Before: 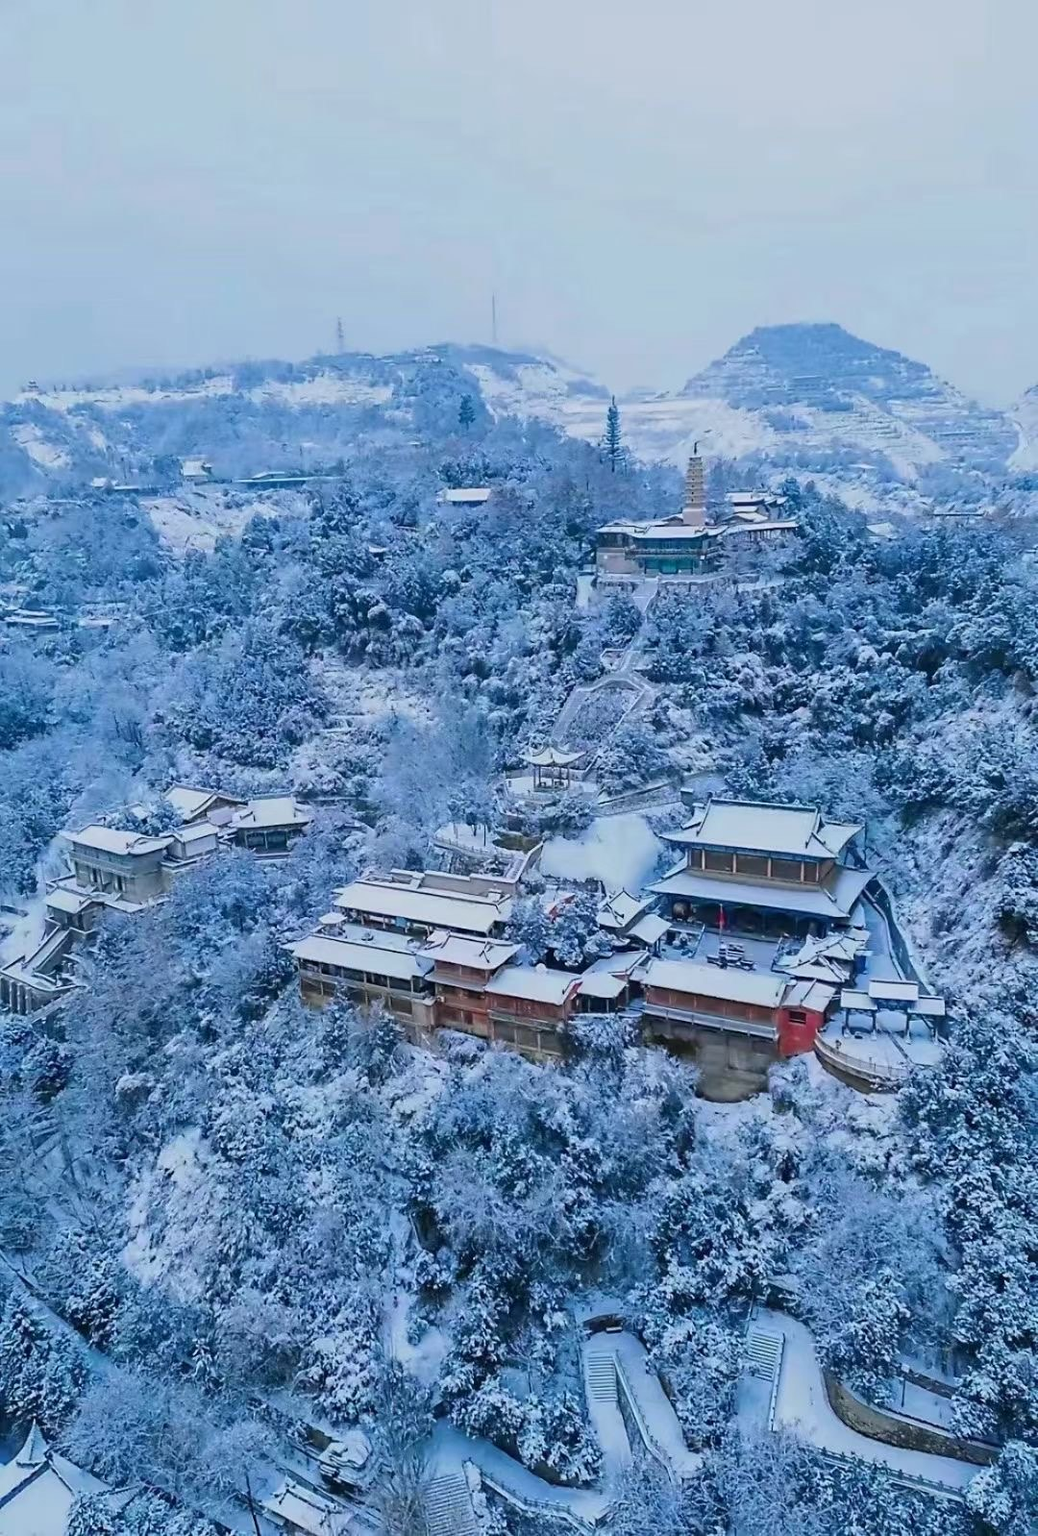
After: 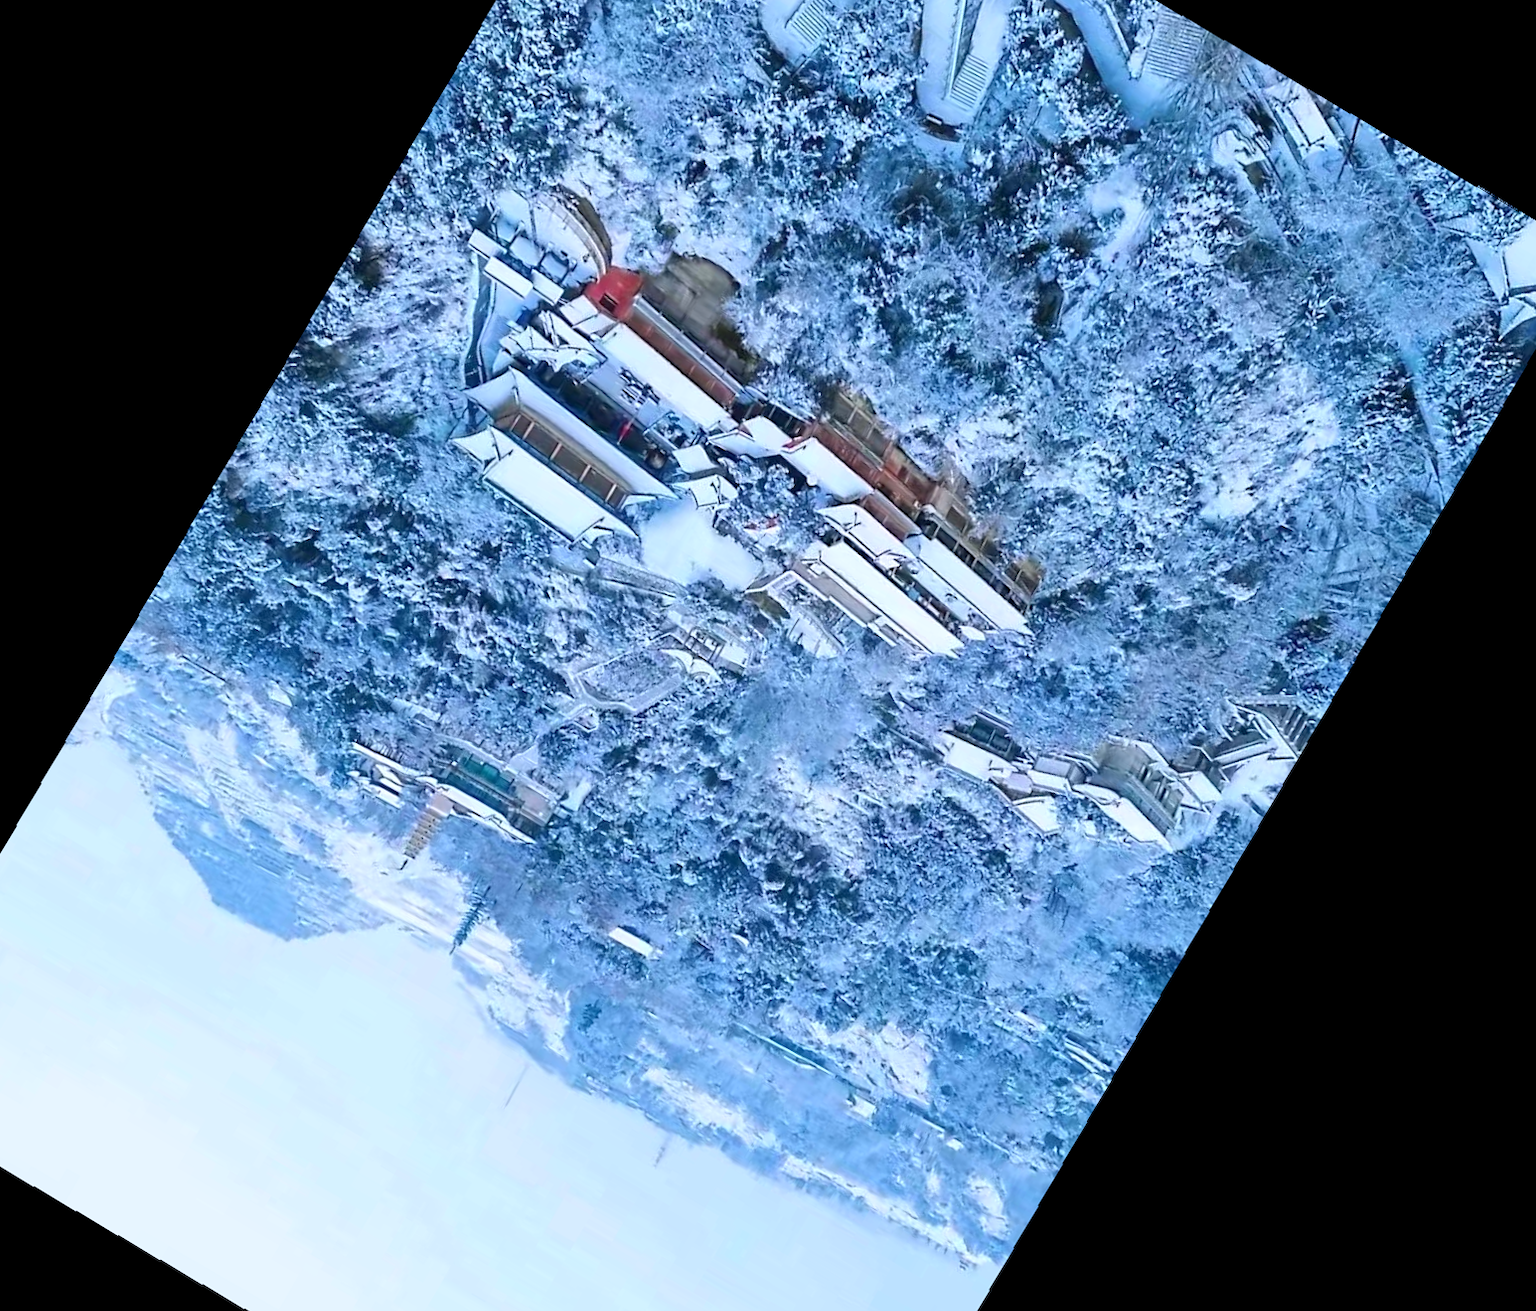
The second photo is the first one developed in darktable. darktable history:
crop and rotate: angle 148.68°, left 9.111%, top 15.603%, right 4.588%, bottom 17.041%
exposure: exposure 0.6 EV, compensate highlight preservation false
rotate and perspective: rotation -1.17°, automatic cropping off
